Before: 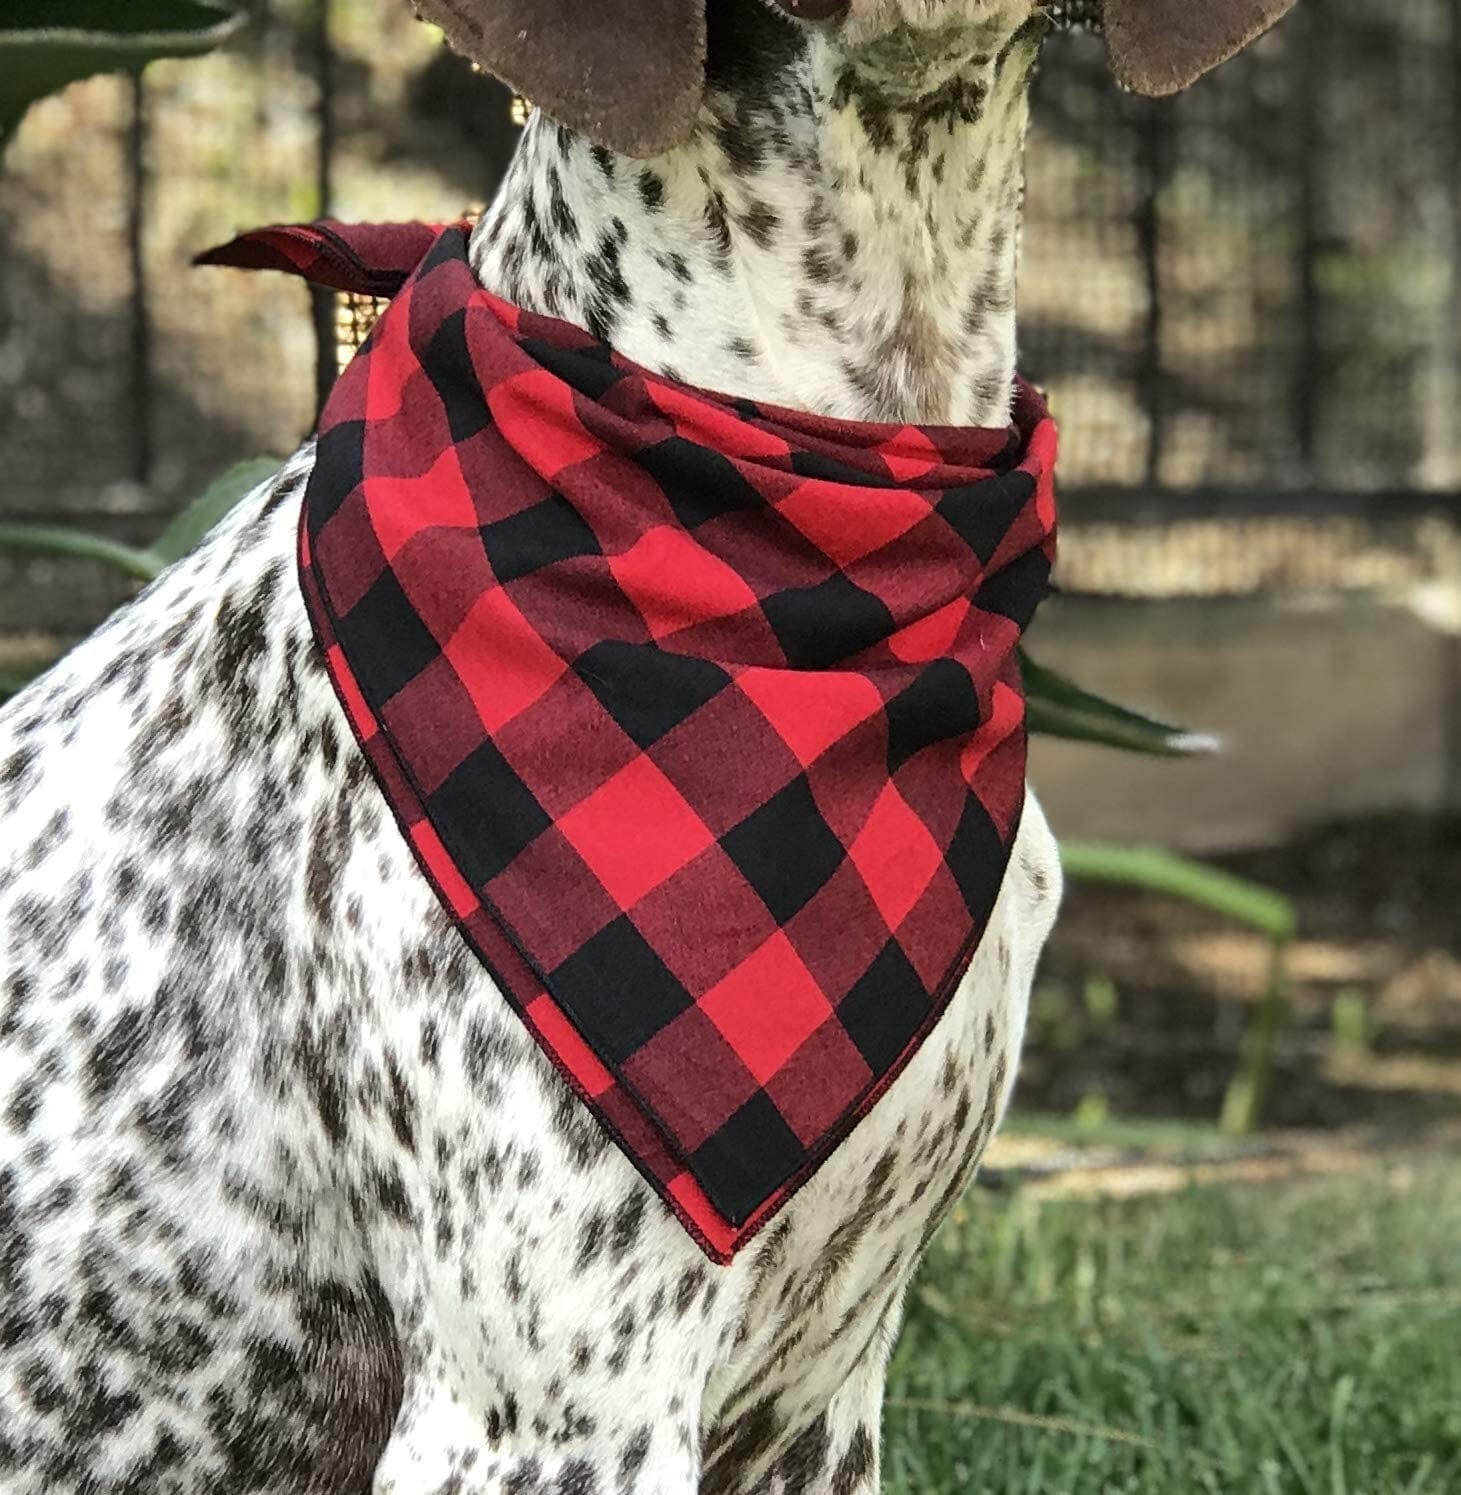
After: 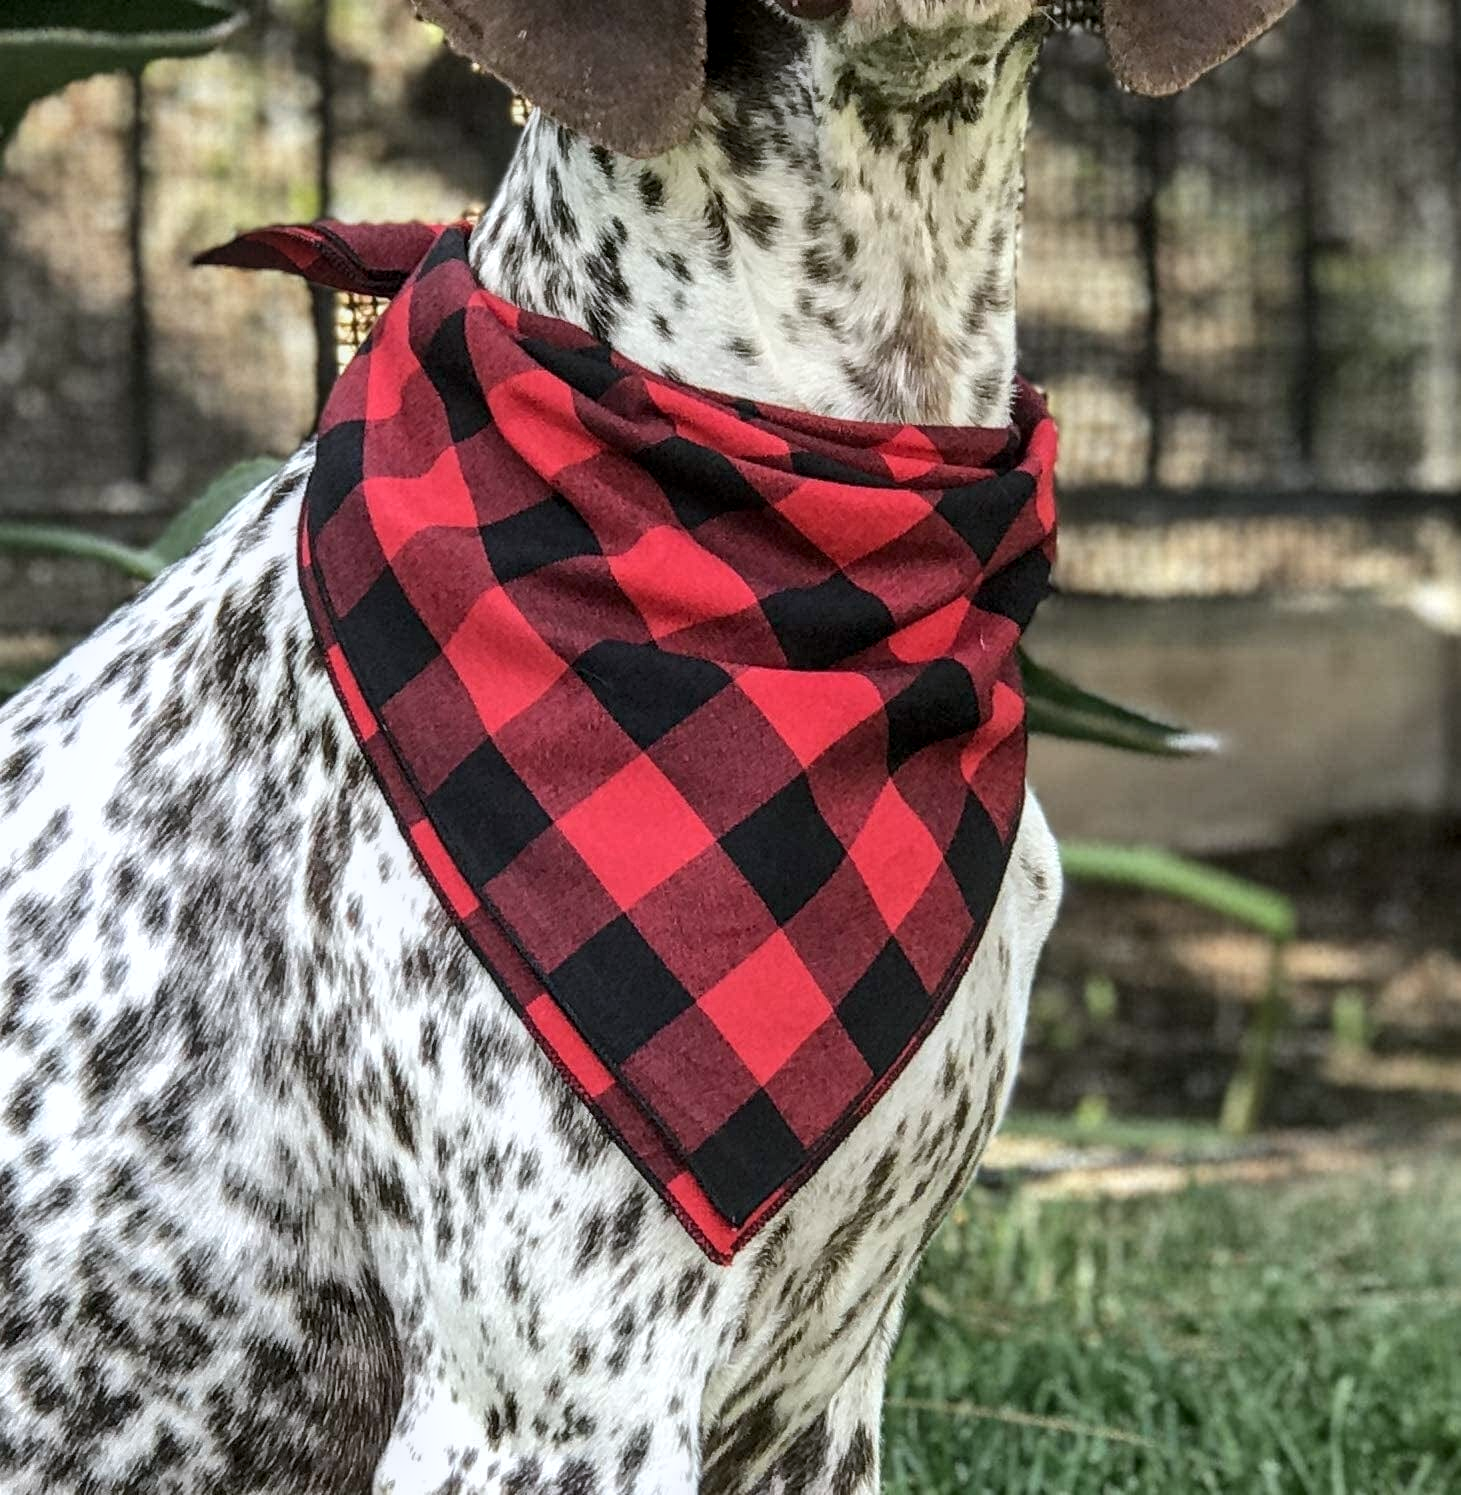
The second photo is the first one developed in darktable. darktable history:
local contrast: highlights 25%, detail 130%
color correction: highlights a* -0.137, highlights b* -5.91, shadows a* -0.137, shadows b* -0.137
